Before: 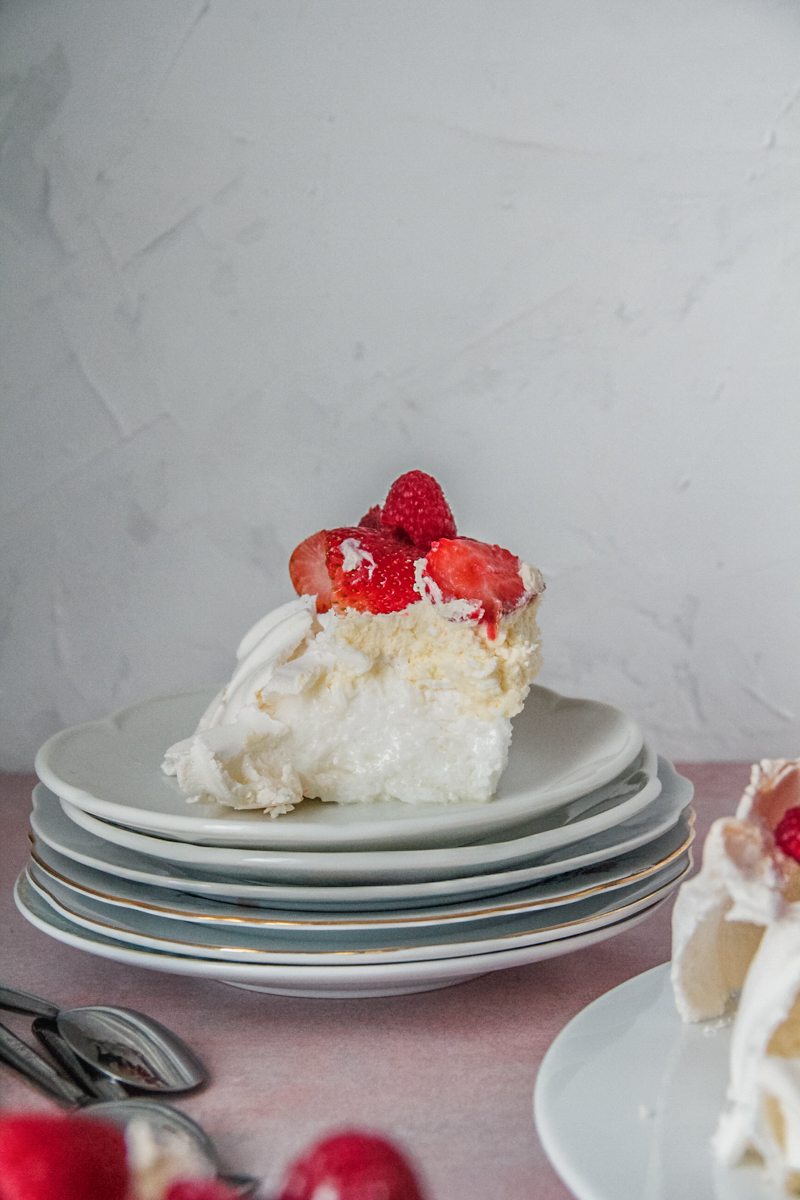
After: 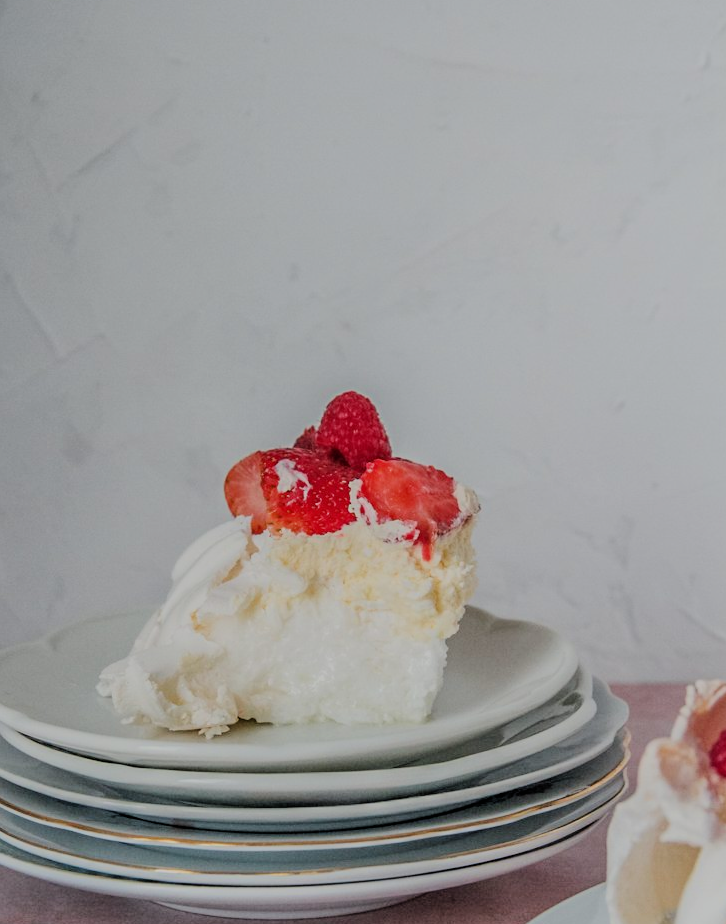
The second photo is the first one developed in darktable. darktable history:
crop: left 8.155%, top 6.611%, bottom 15.385%
filmic rgb: black relative exposure -6.15 EV, white relative exposure 6.96 EV, hardness 2.23, color science v6 (2022)
